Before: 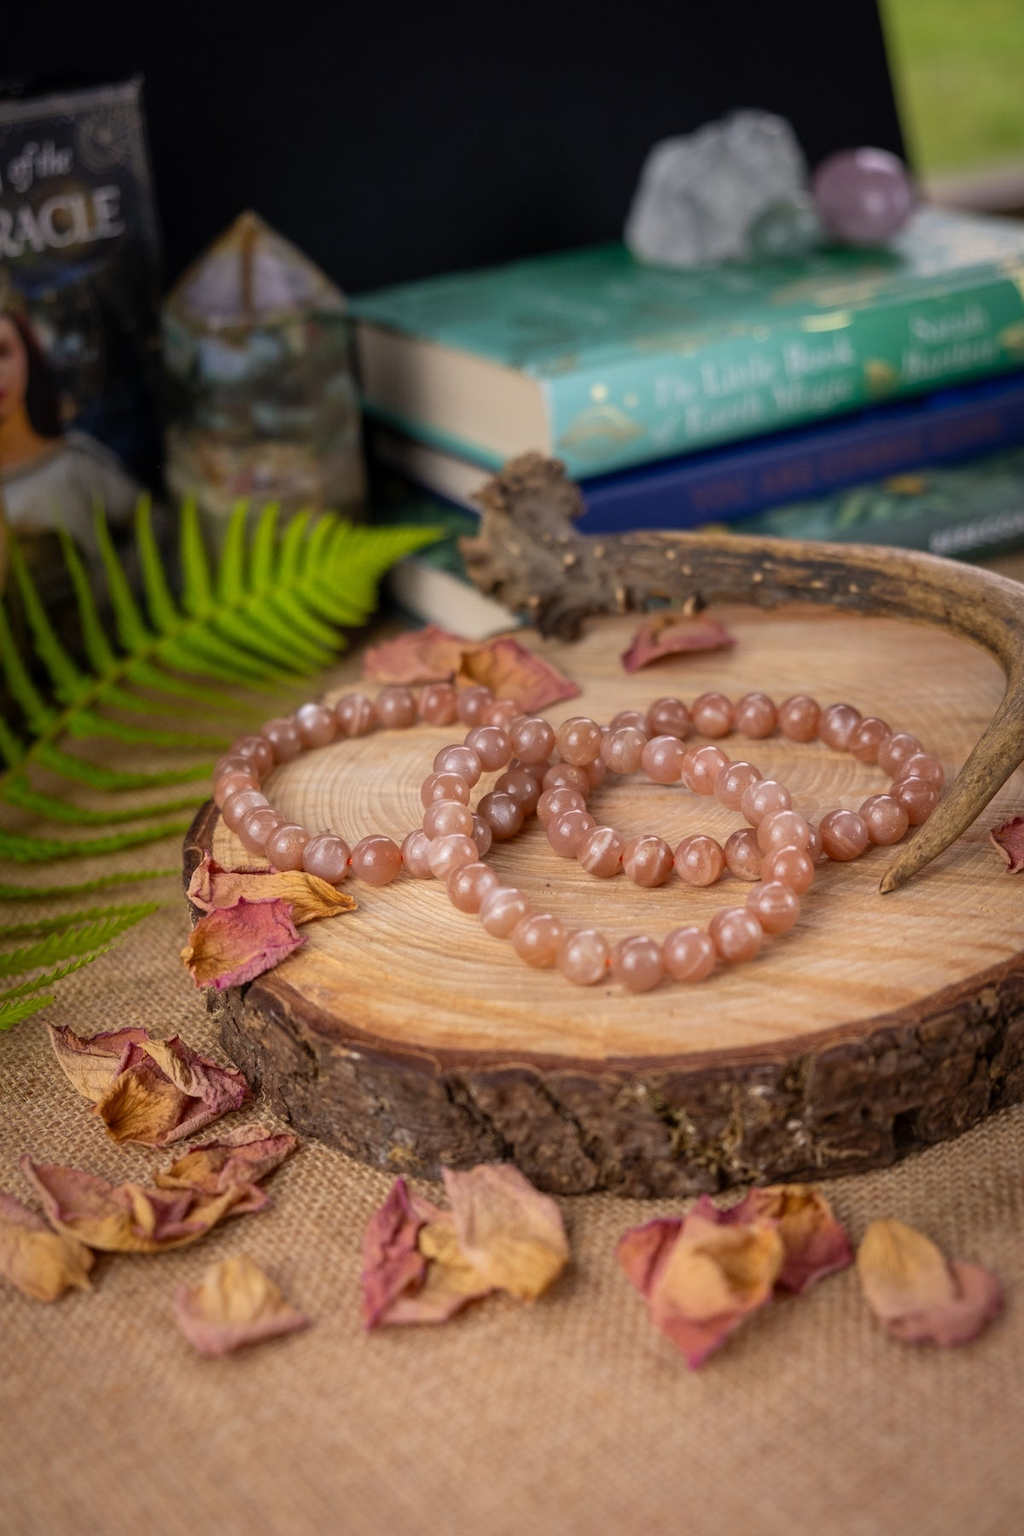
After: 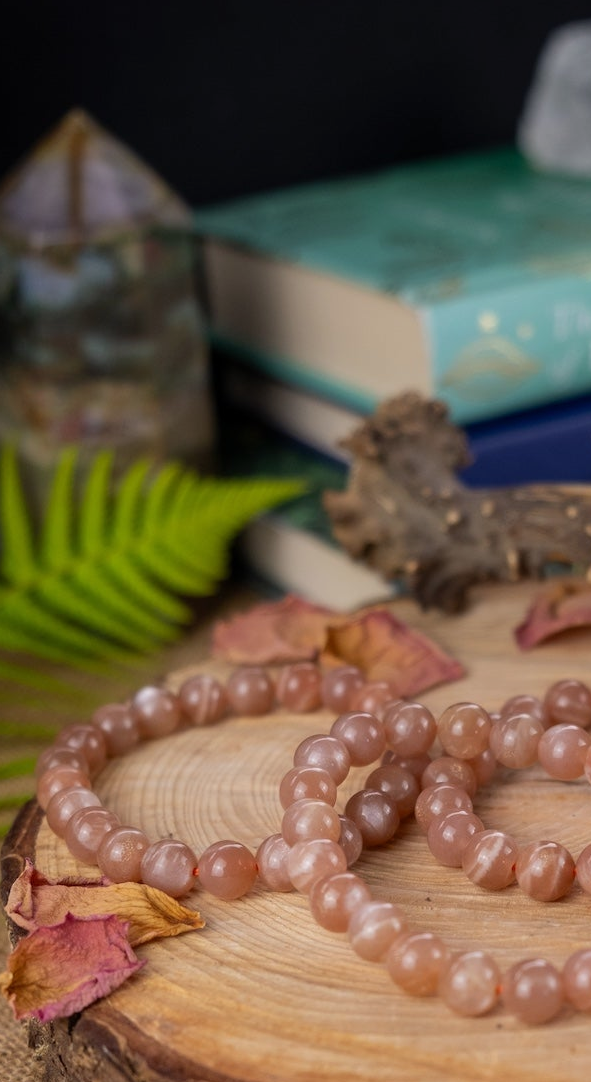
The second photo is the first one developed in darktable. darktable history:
exposure: exposure -0.21 EV, compensate highlight preservation false
crop: left 17.835%, top 7.675%, right 32.881%, bottom 32.213%
